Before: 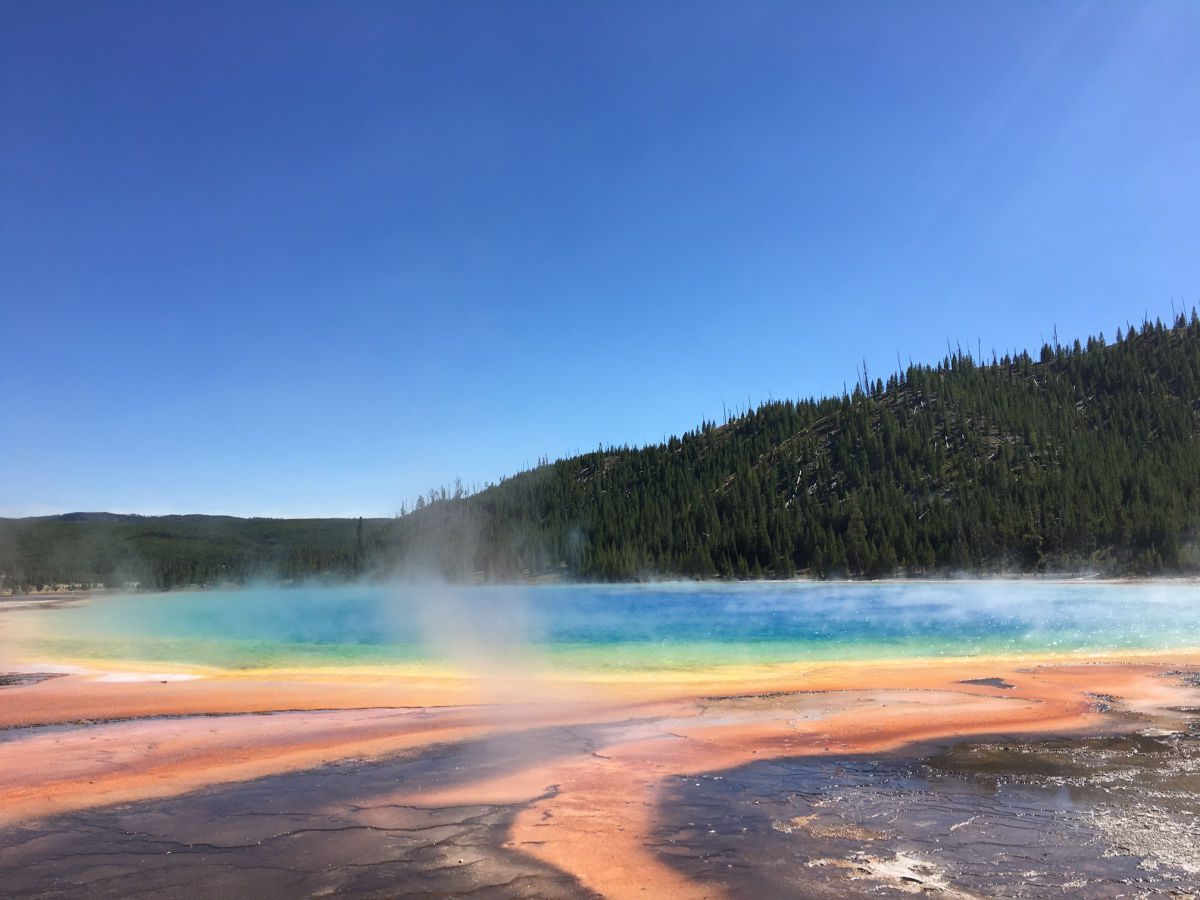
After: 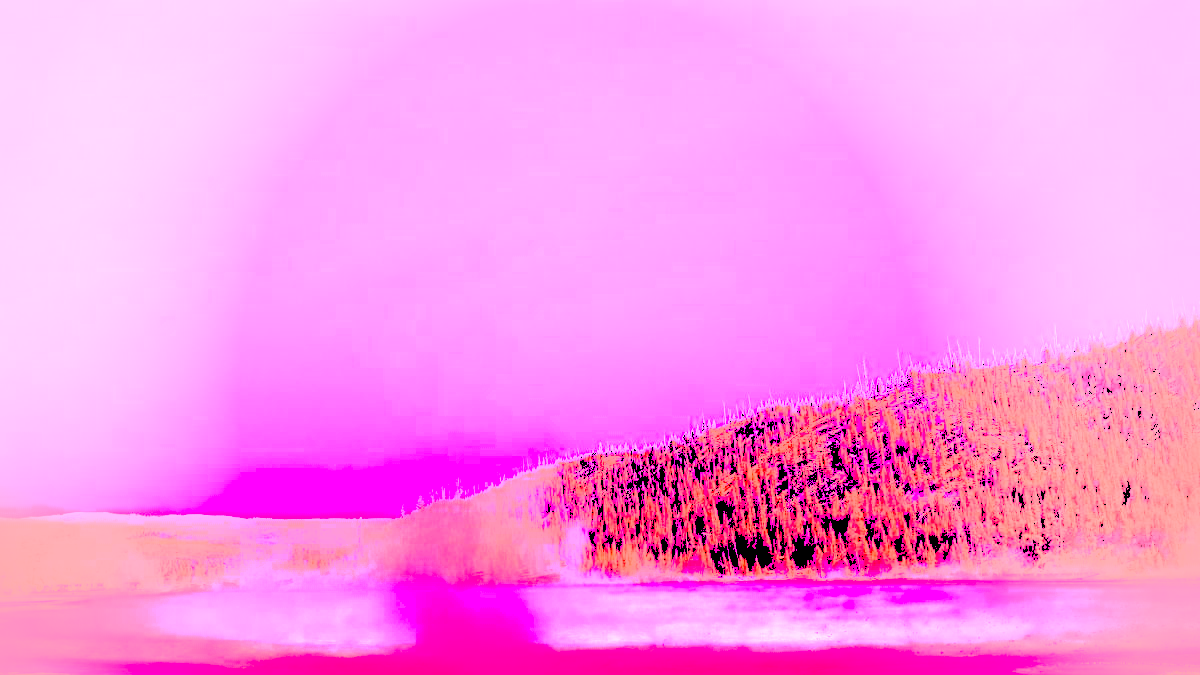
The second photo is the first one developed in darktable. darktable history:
exposure: exposure 0.376 EV, compensate highlight preservation false
tone curve: curves: ch0 [(0, 0.022) (0.177, 0.086) (0.392, 0.438) (0.704, 0.844) (0.858, 0.938) (1, 0.981)]; ch1 [(0, 0) (0.402, 0.36) (0.476, 0.456) (0.498, 0.501) (0.518, 0.521) (0.58, 0.598) (0.619, 0.65) (0.692, 0.737) (1, 1)]; ch2 [(0, 0) (0.415, 0.438) (0.483, 0.499) (0.503, 0.507) (0.526, 0.537) (0.563, 0.624) (0.626, 0.714) (0.699, 0.753) (0.997, 0.858)], color space Lab, independent channels
vignetting: fall-off start 64.63%, center (-0.034, 0.148), width/height ratio 0.881
white balance: red 4.26, blue 1.802
color correction: highlights a* -2.68, highlights b* 2.57
crop: bottom 24.988%
levels: levels [0.246, 0.246, 0.506]
